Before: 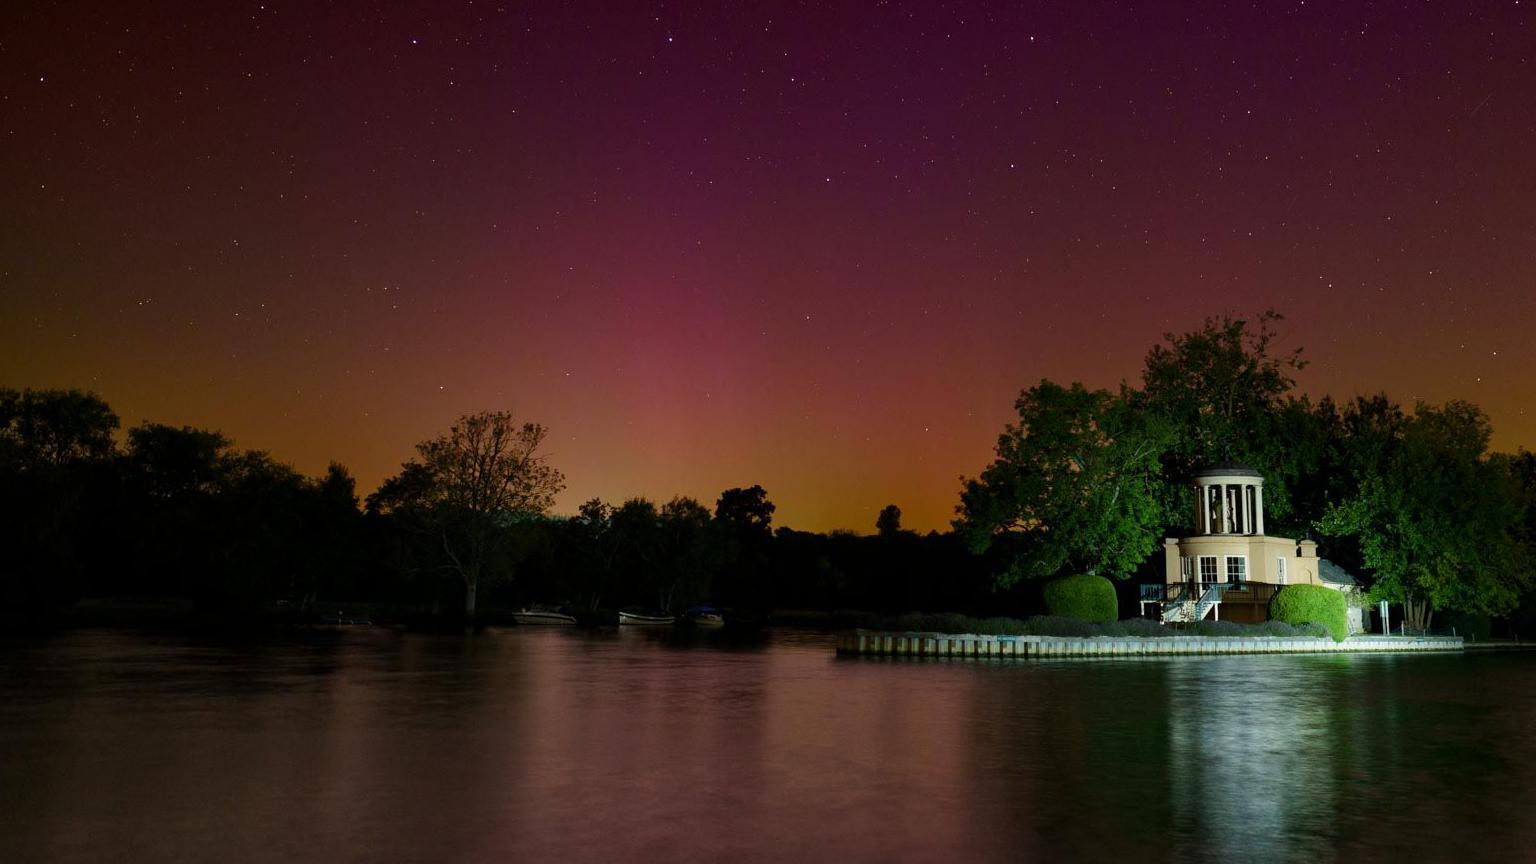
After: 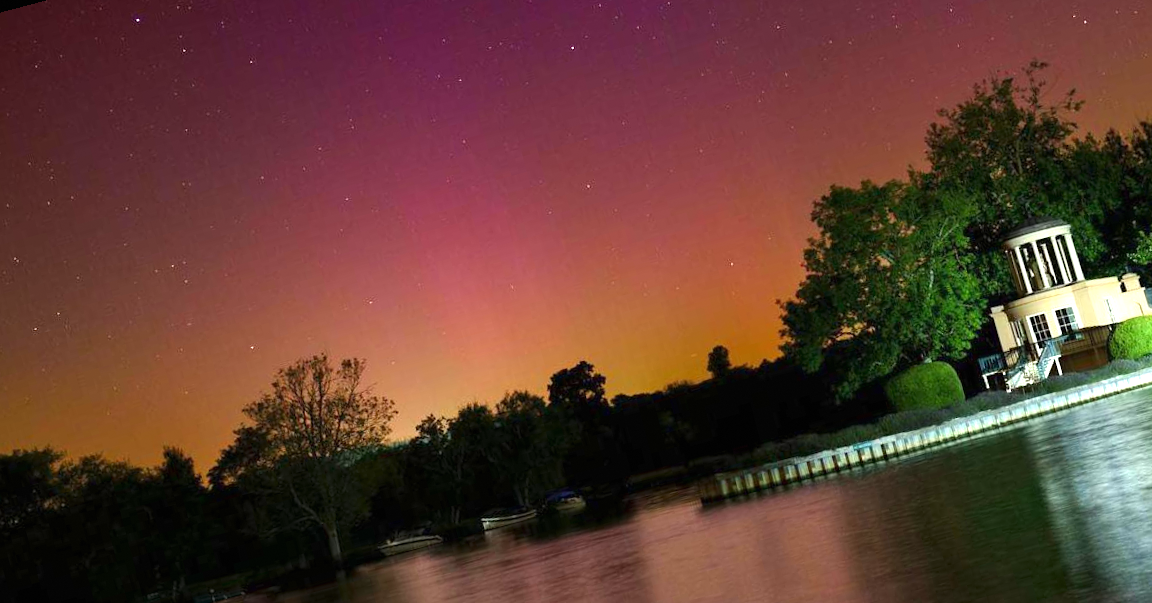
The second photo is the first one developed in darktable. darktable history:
grain: coarseness 0.81 ISO, strength 1.34%, mid-tones bias 0%
exposure: black level correction 0, exposure 1.2 EV, compensate exposure bias true, compensate highlight preservation false
crop: left 7.598%, right 7.873%
rotate and perspective: rotation -14.8°, crop left 0.1, crop right 0.903, crop top 0.25, crop bottom 0.748
